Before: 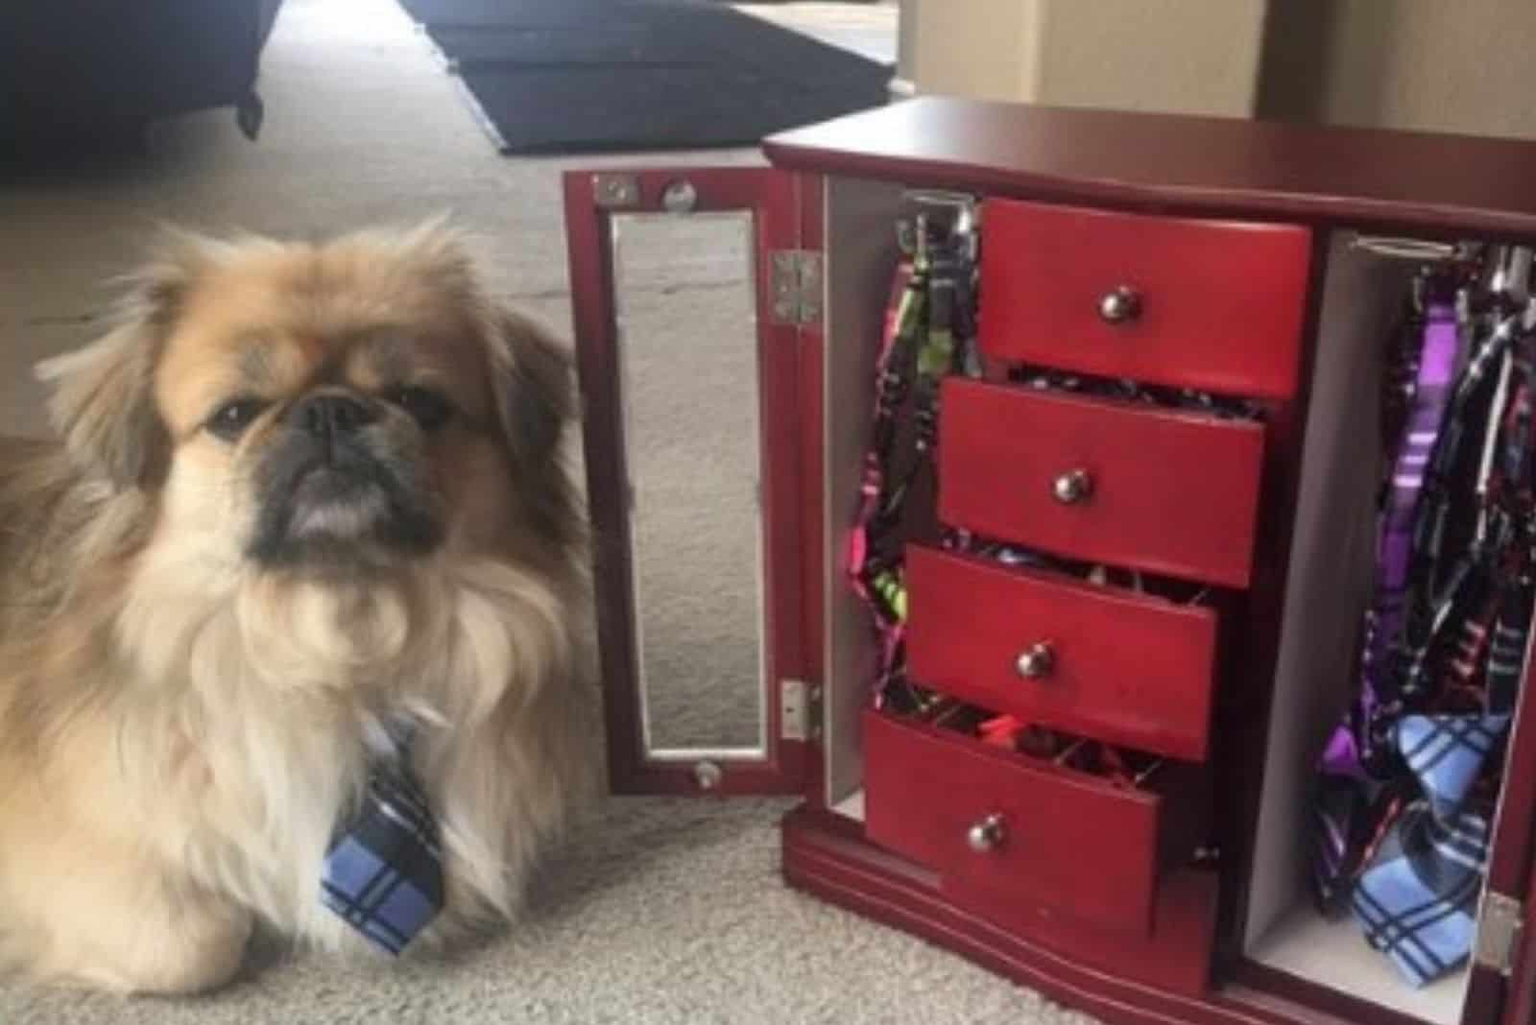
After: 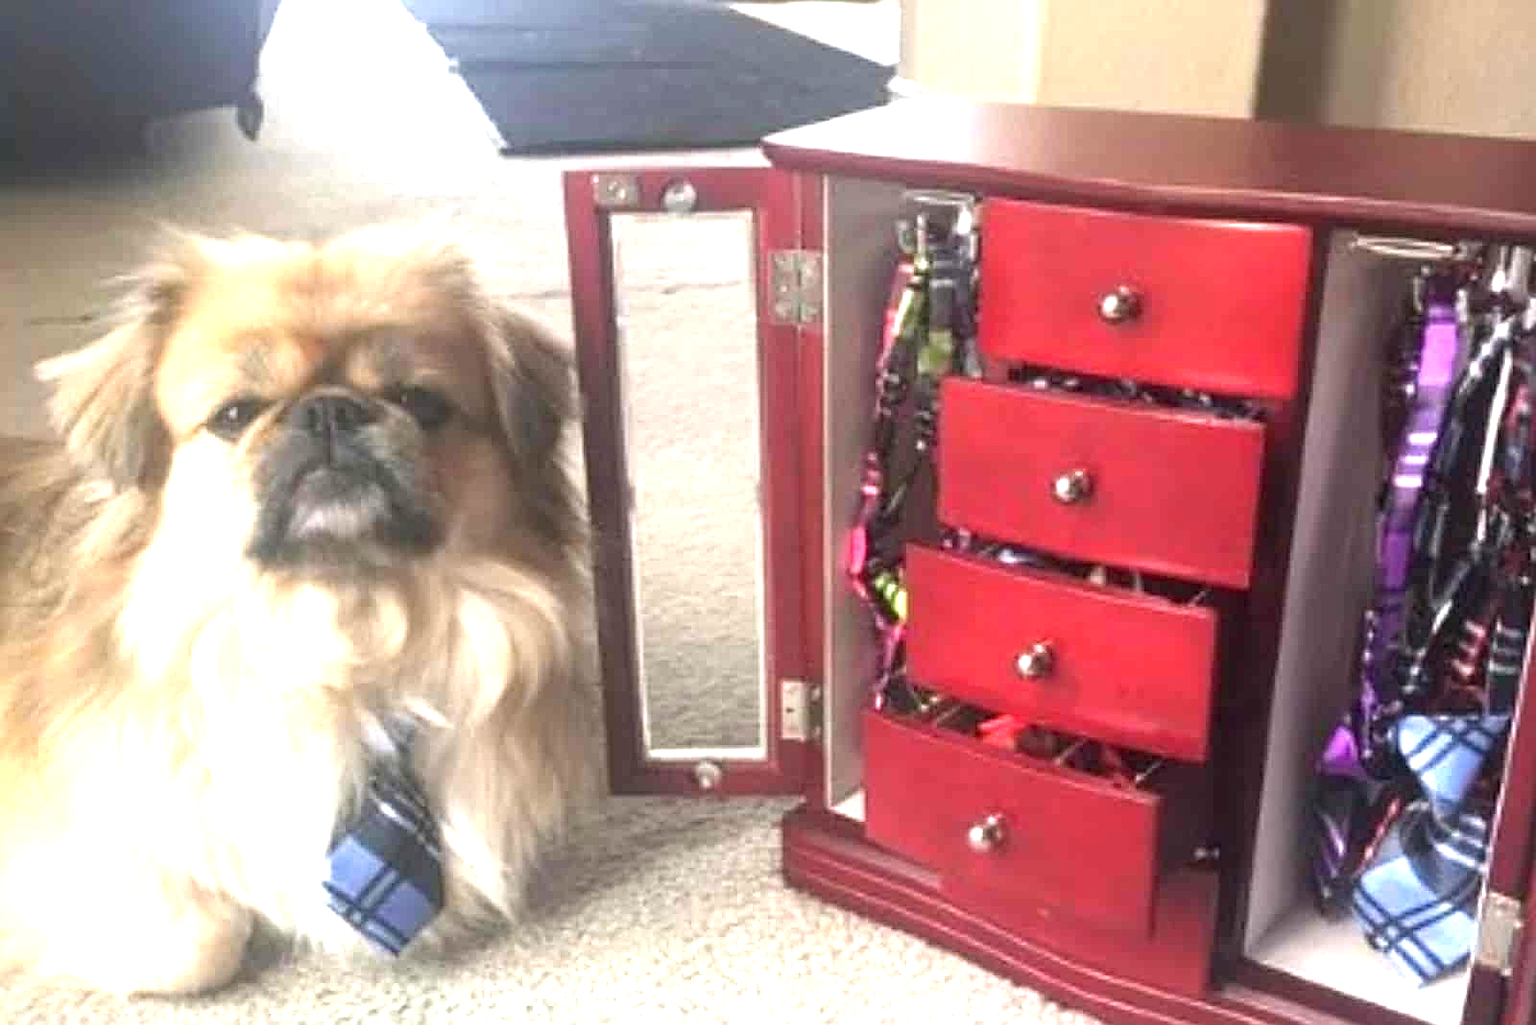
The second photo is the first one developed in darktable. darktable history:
sharpen: on, module defaults
exposure: black level correction 0, exposure 1.496 EV, compensate highlight preservation false
